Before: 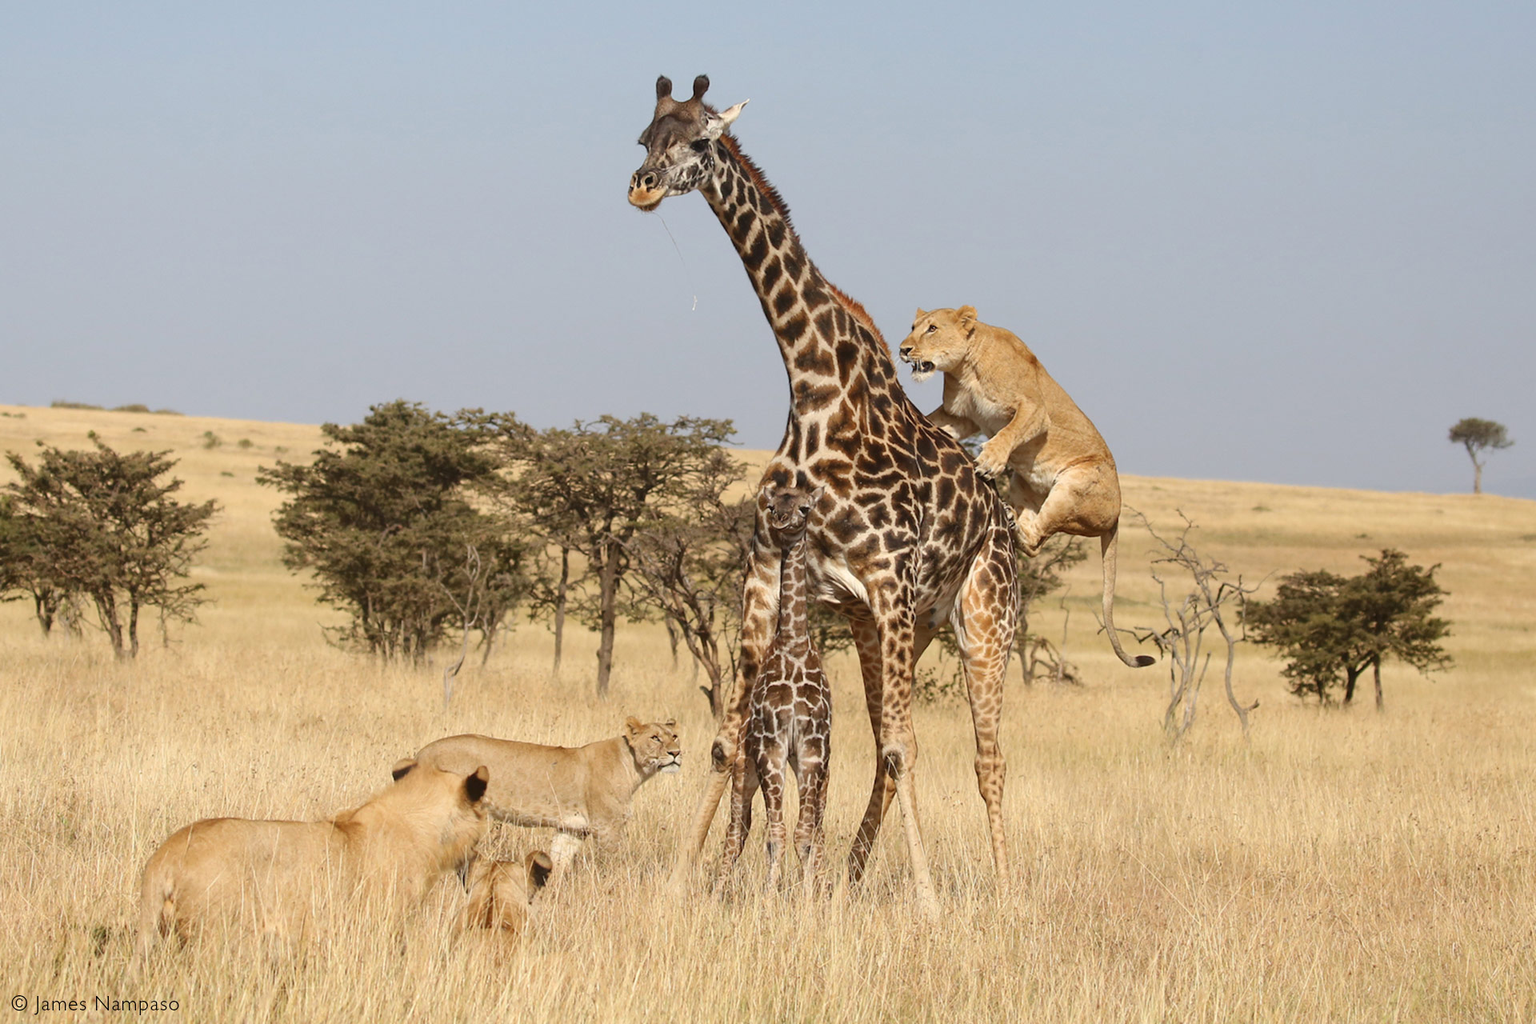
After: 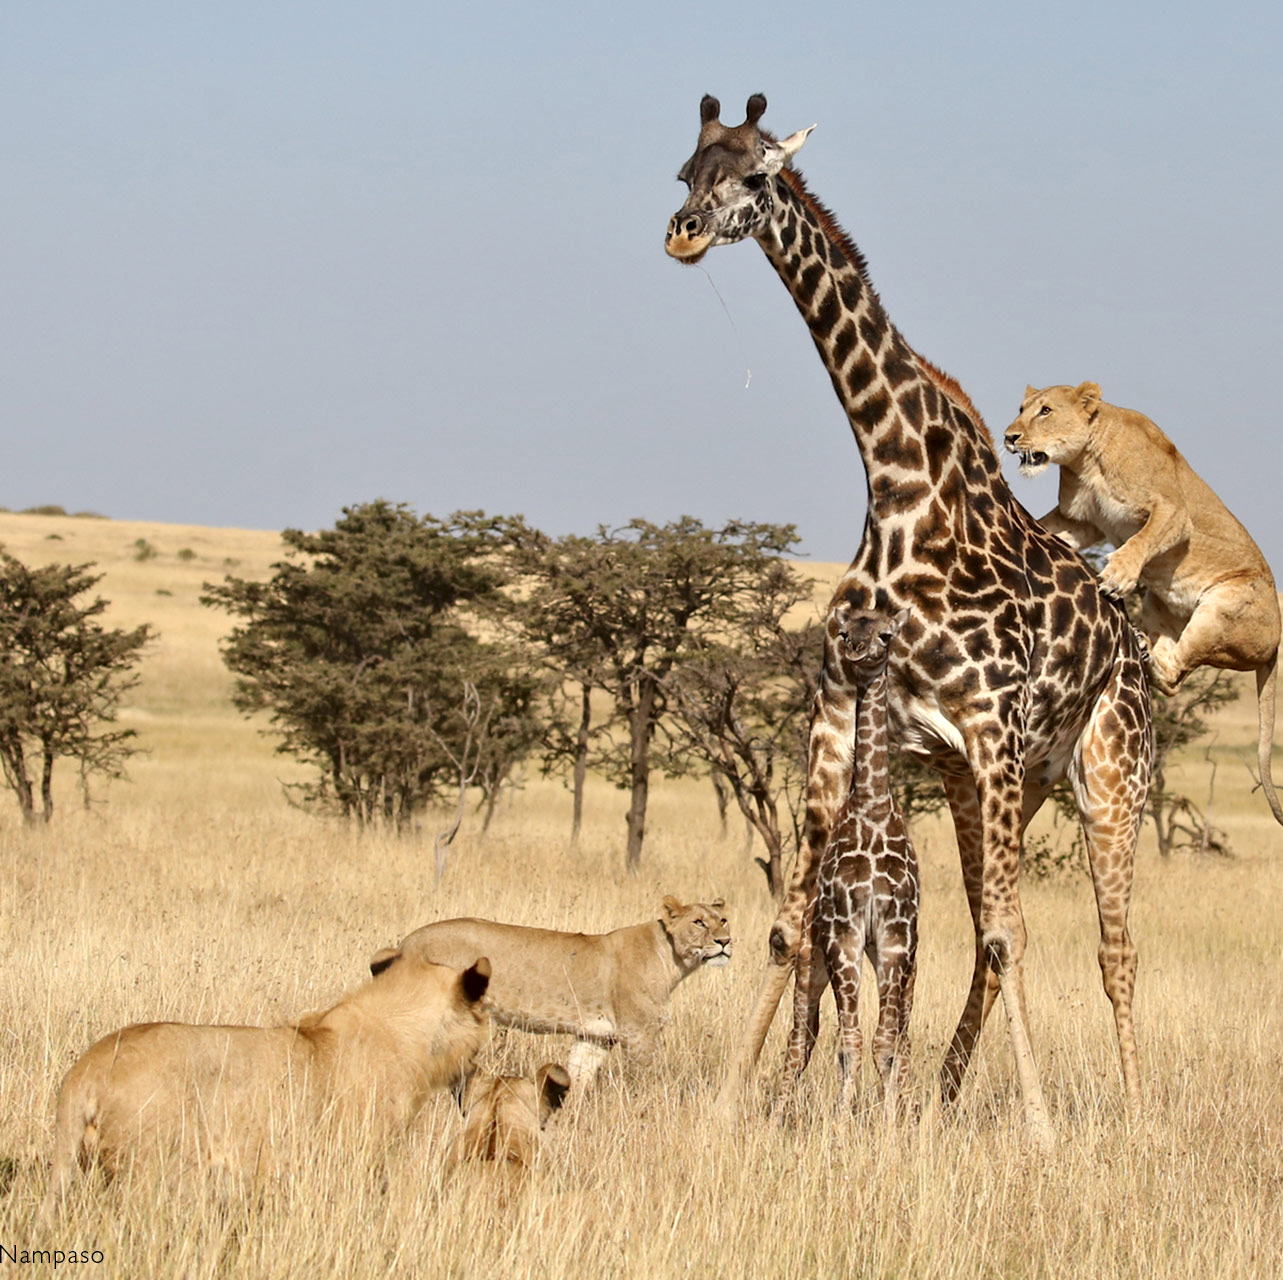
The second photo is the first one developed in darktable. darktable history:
contrast equalizer: octaves 7, y [[0.535, 0.543, 0.548, 0.548, 0.542, 0.532], [0.5 ×6], [0.5 ×6], [0 ×6], [0 ×6]]
crop and rotate: left 6.254%, right 26.914%
